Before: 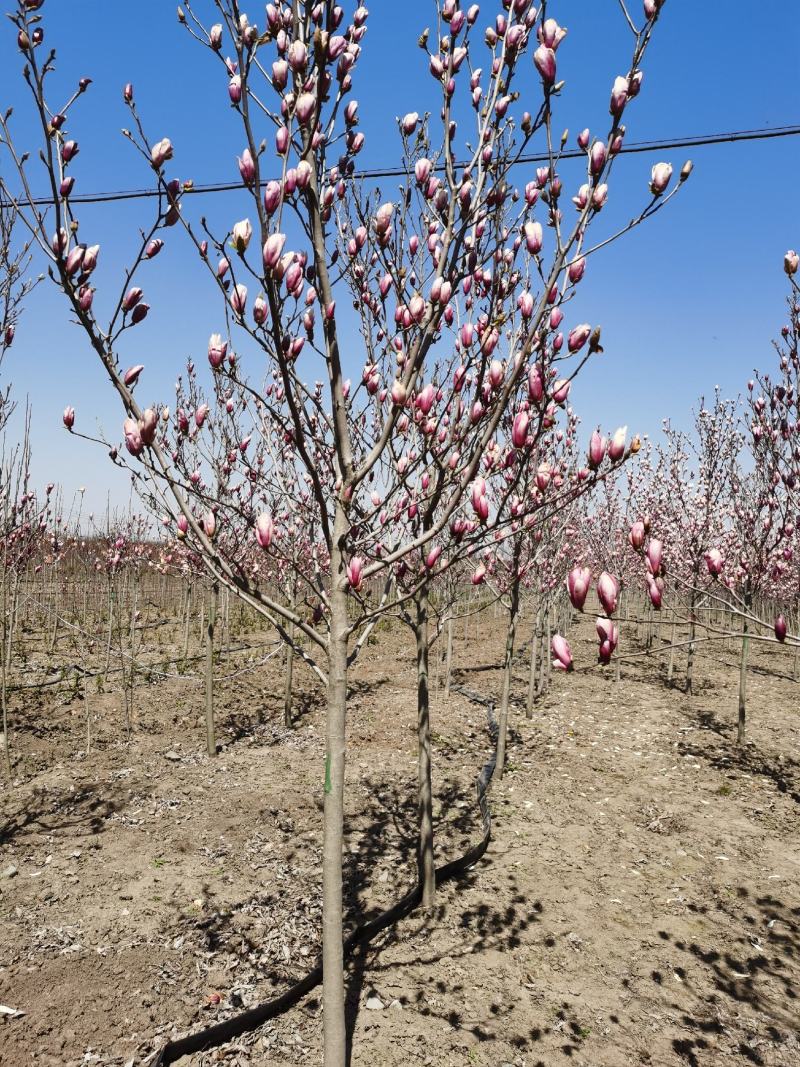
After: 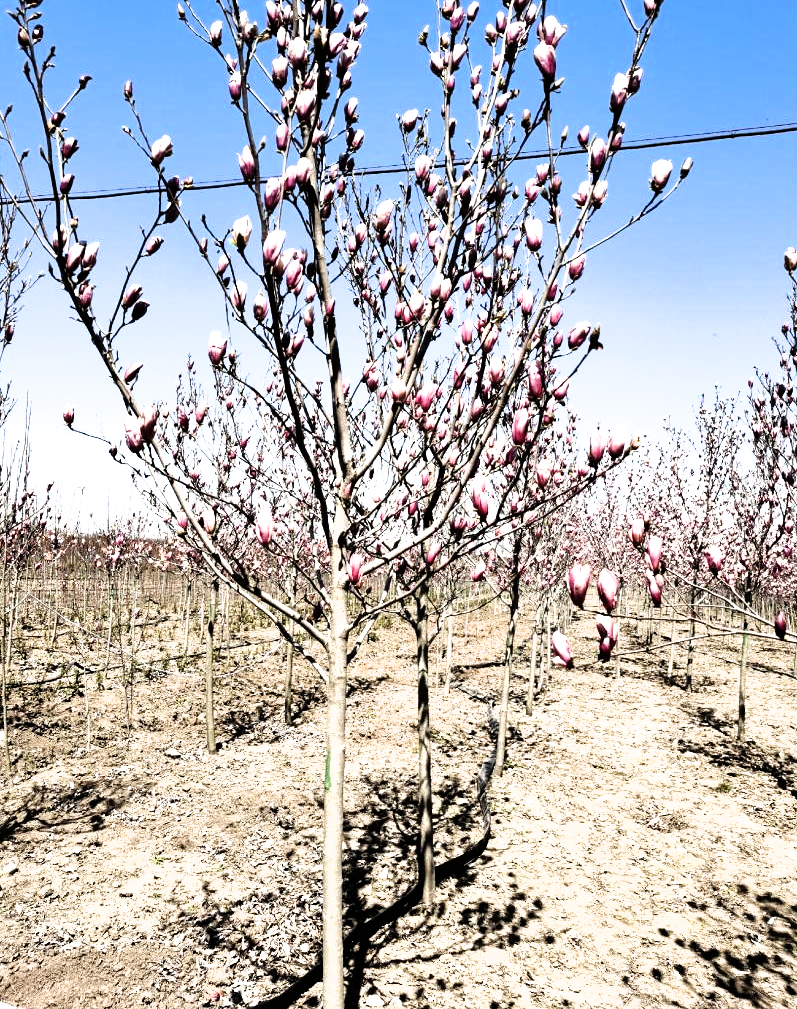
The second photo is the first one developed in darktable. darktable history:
exposure: exposure 0.564 EV, compensate highlight preservation false
filmic rgb: black relative exposure -8.24 EV, white relative exposure 2.24 EV, hardness 7.11, latitude 85.8%, contrast 1.705, highlights saturation mix -3.94%, shadows ↔ highlights balance -3.08%
crop: top 0.35%, right 0.26%, bottom 5.038%
contrast brightness saturation: contrast 0.097, brightness 0.03, saturation 0.086
